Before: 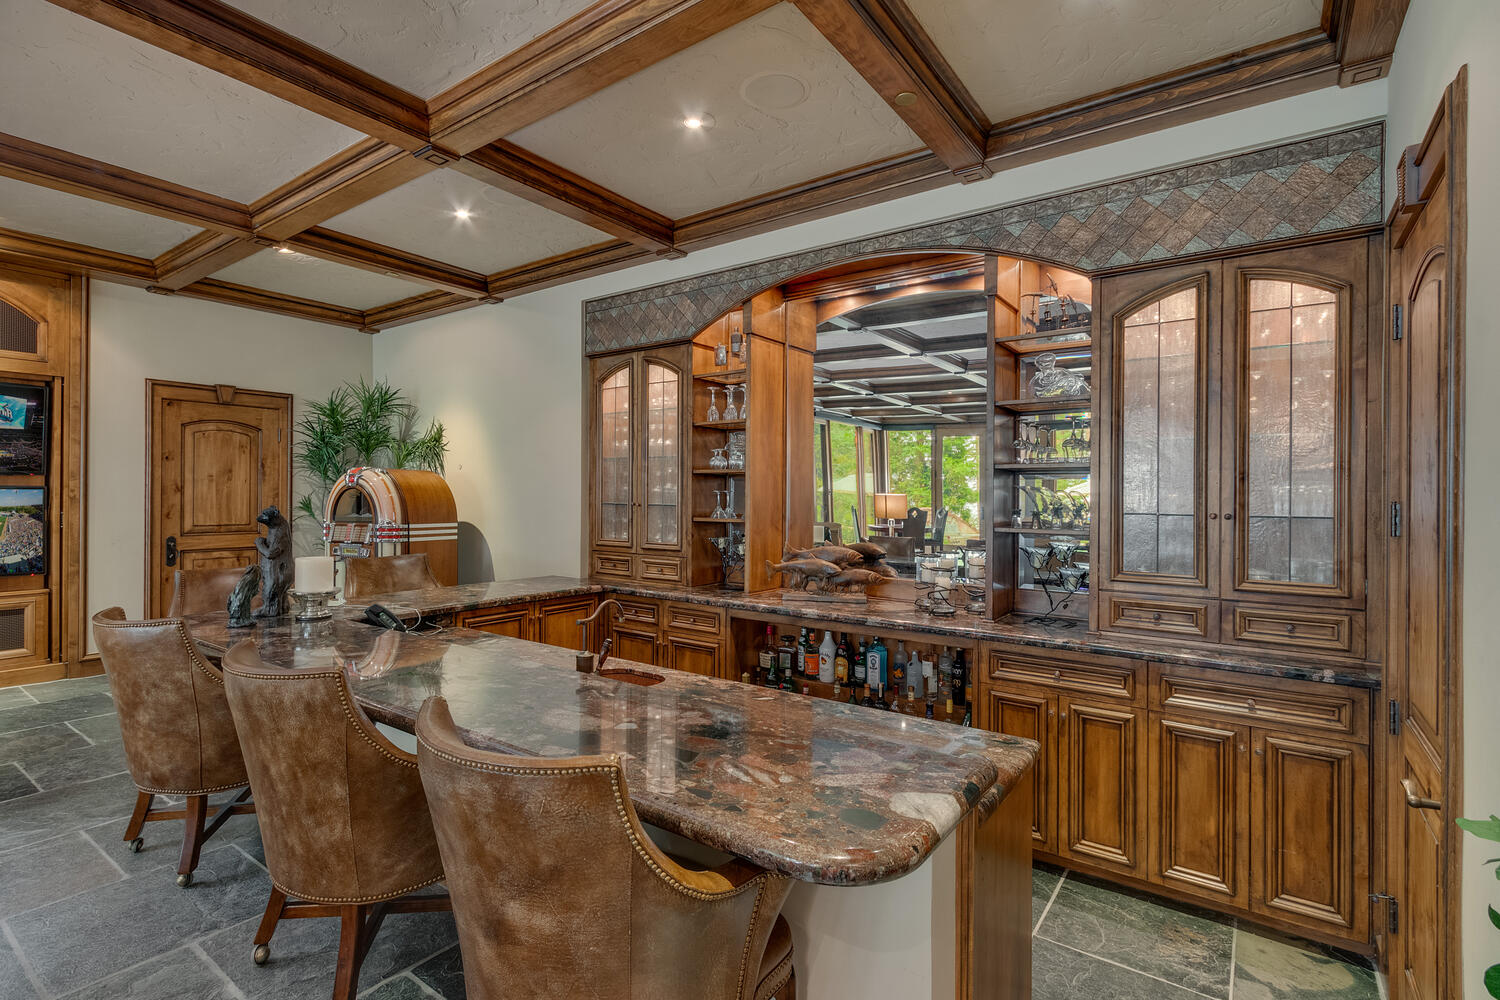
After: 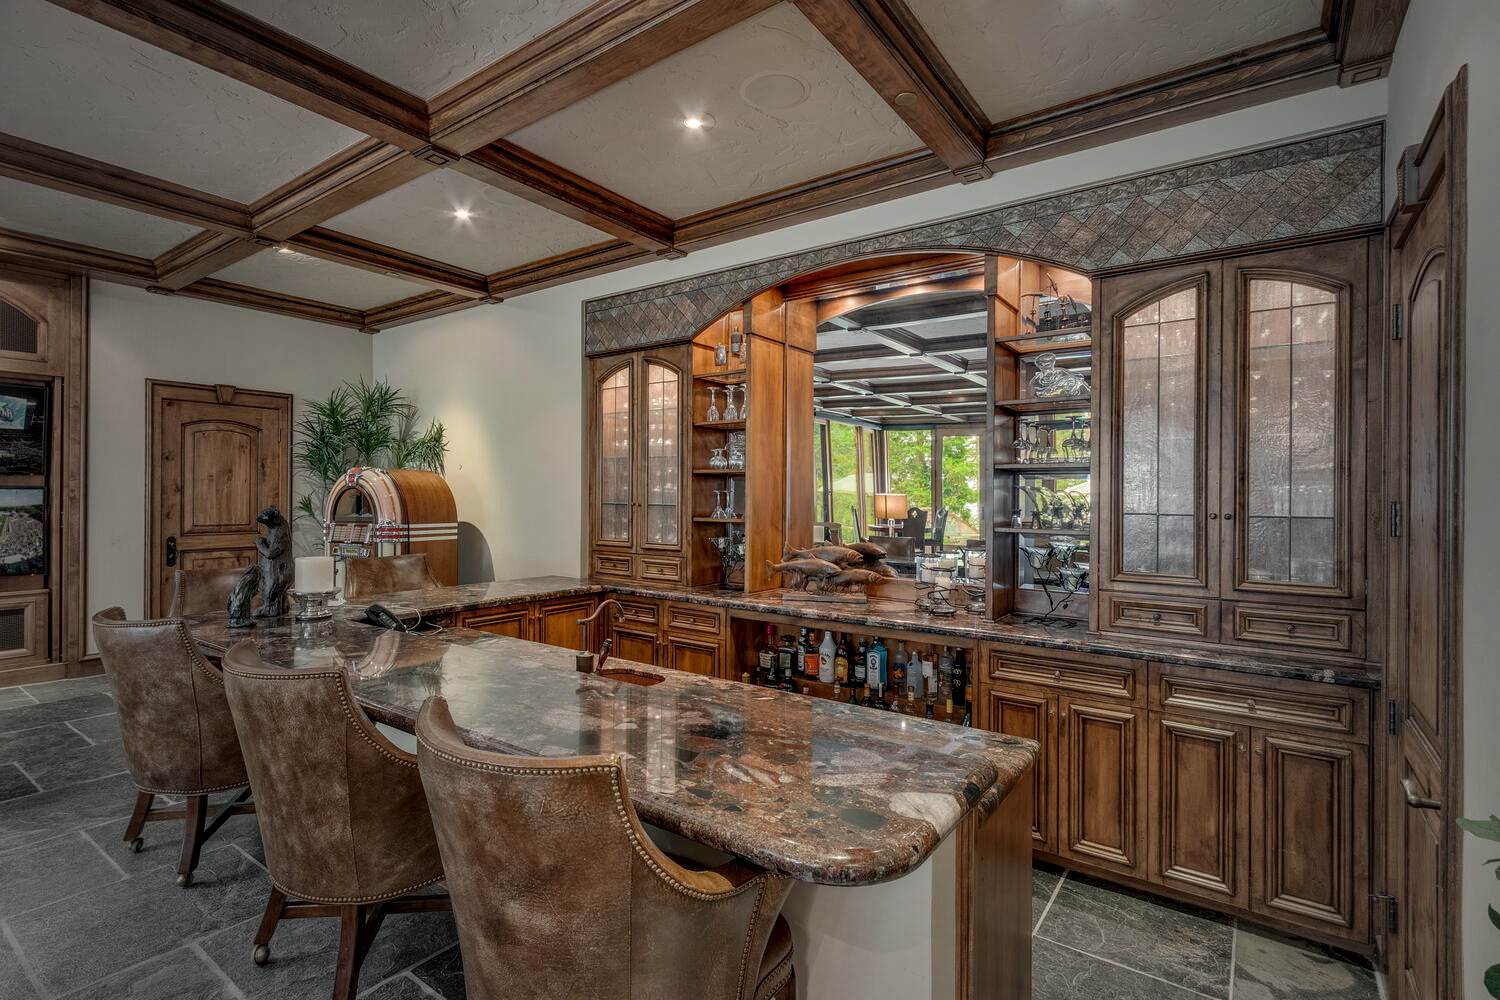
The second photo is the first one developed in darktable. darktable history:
local contrast: on, module defaults
vignetting: fall-off start 33.82%, fall-off radius 64.54%, width/height ratio 0.961
